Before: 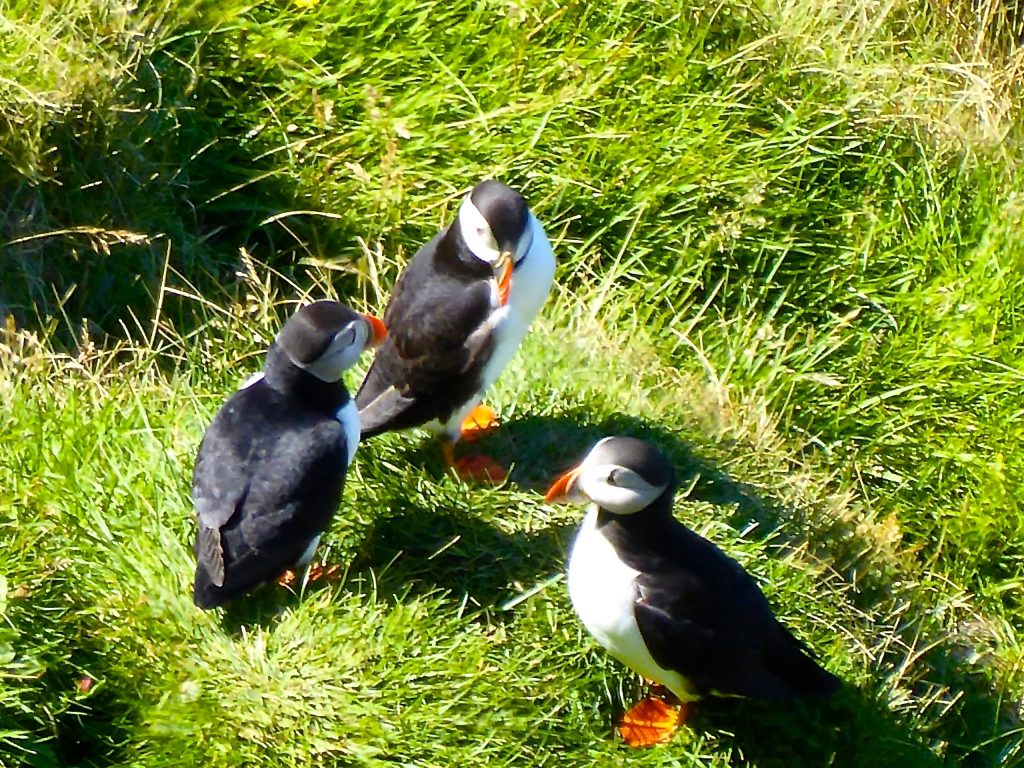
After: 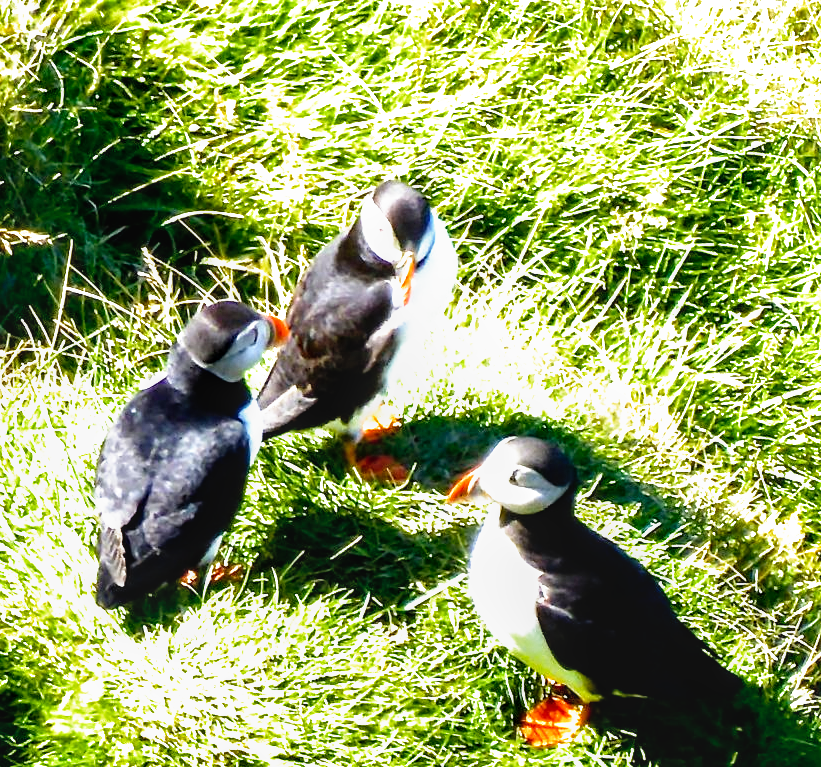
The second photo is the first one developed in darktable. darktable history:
crop and rotate: left 9.597%, right 10.195%
exposure: black level correction 0, exposure 1.1 EV, compensate highlight preservation false
contrast brightness saturation: contrast 0.01, saturation -0.05
filmic rgb: black relative exposure -8.7 EV, white relative exposure 2.7 EV, threshold 3 EV, target black luminance 0%, hardness 6.25, latitude 75%, contrast 1.325, highlights saturation mix -5%, preserve chrominance no, color science v5 (2021), iterations of high-quality reconstruction 0, enable highlight reconstruction true
local contrast: on, module defaults
